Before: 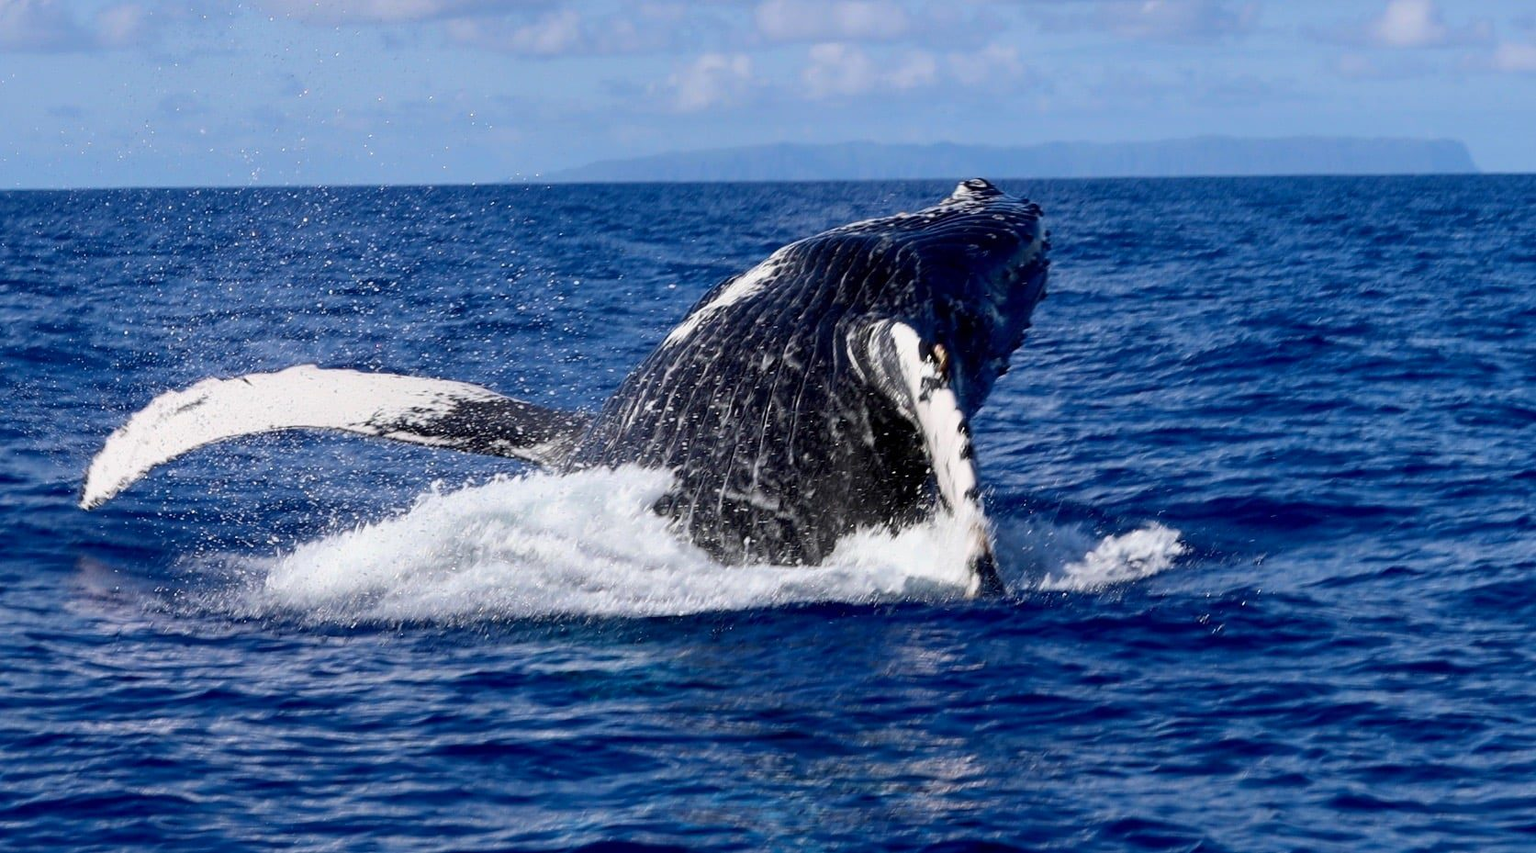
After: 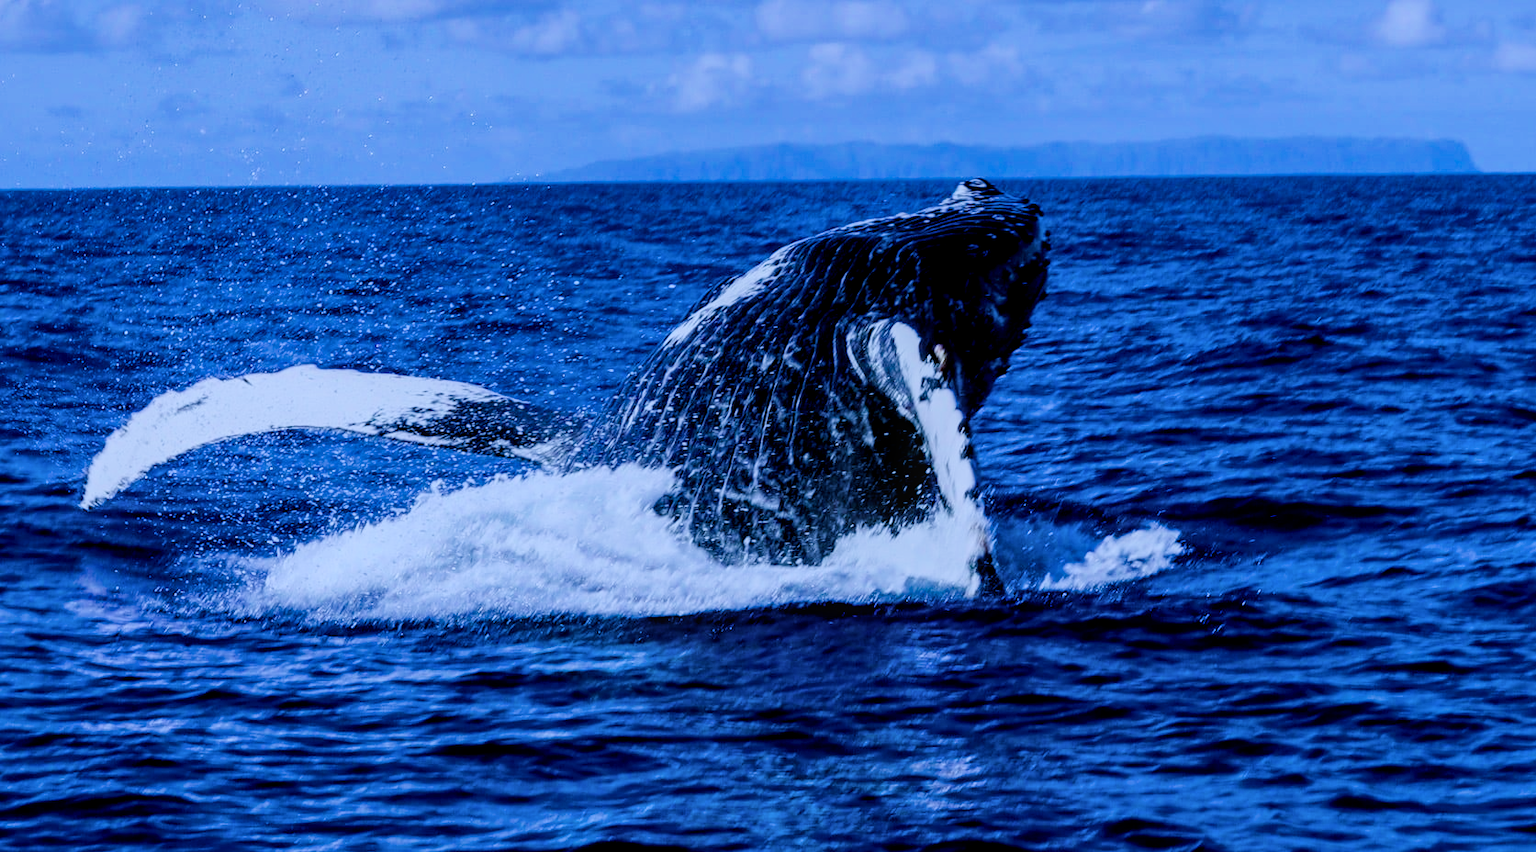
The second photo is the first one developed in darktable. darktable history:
filmic rgb "scene-referred default": black relative exposure -7.65 EV, white relative exposure 4.56 EV, hardness 3.61
local contrast: on, module defaults
velvia: strength 9.25%
color calibration: illuminant custom, x 0.423, y 0.403, temperature 3219.46 K
color balance rgb: shadows lift › chroma 4.21%, shadows lift › hue 252.22°, highlights gain › chroma 1.36%, highlights gain › hue 50.24°, perceptual saturation grading › mid-tones 6.33%, perceptual saturation grading › shadows 72.44%, perceptual brilliance grading › highlights 11.59%, contrast 5.05%
